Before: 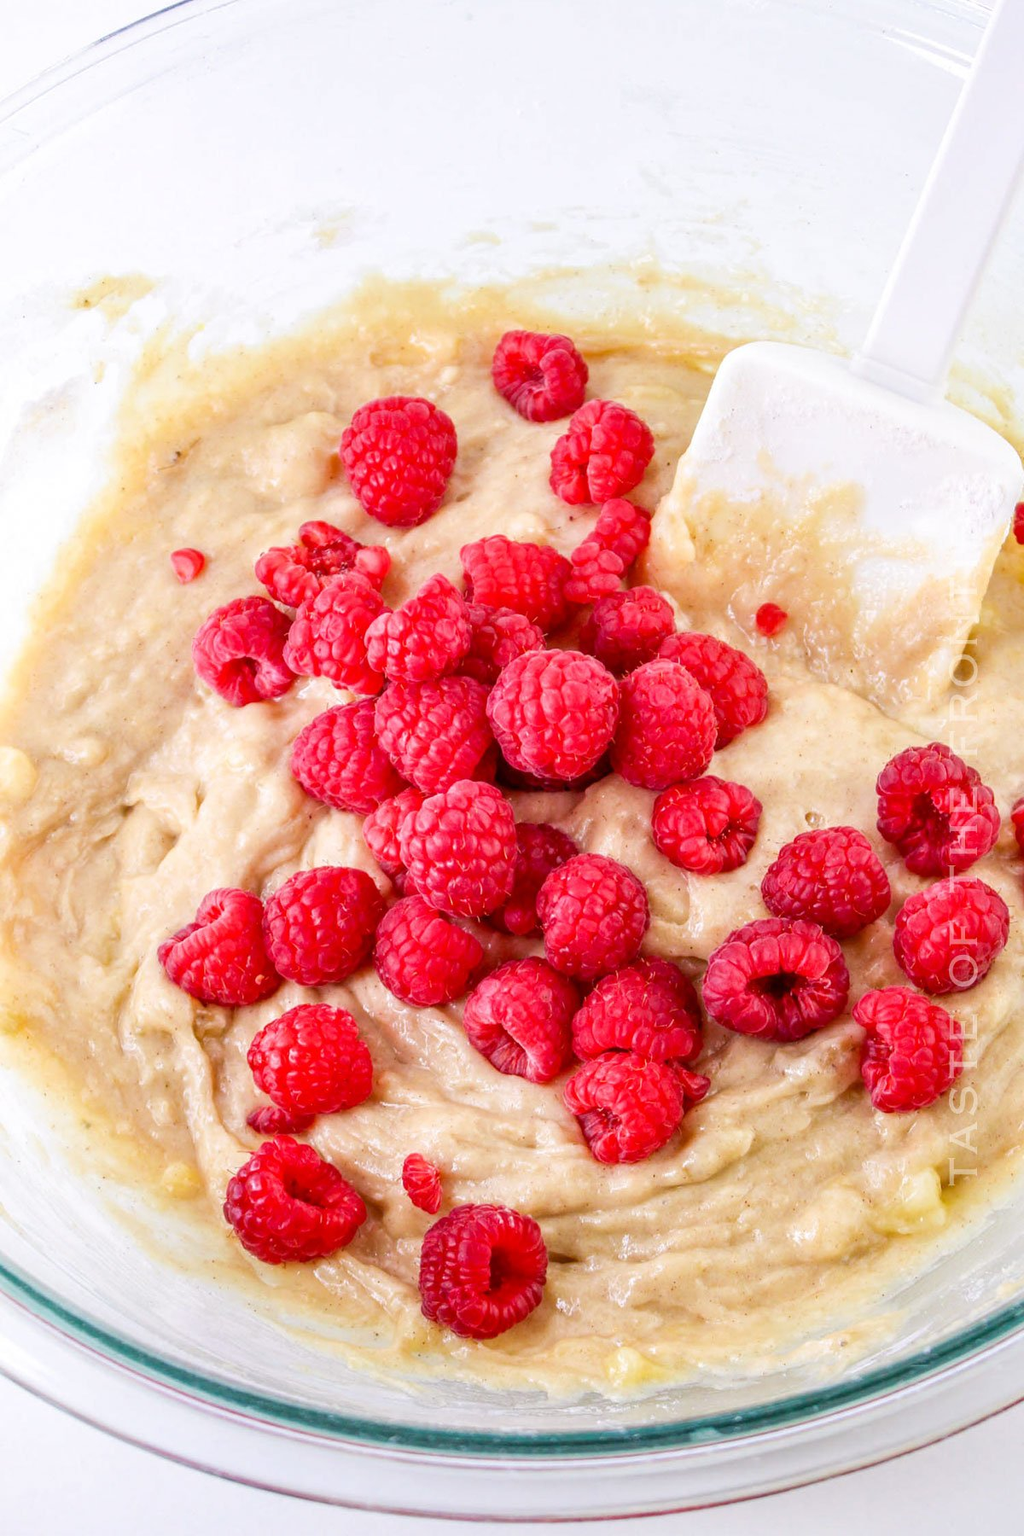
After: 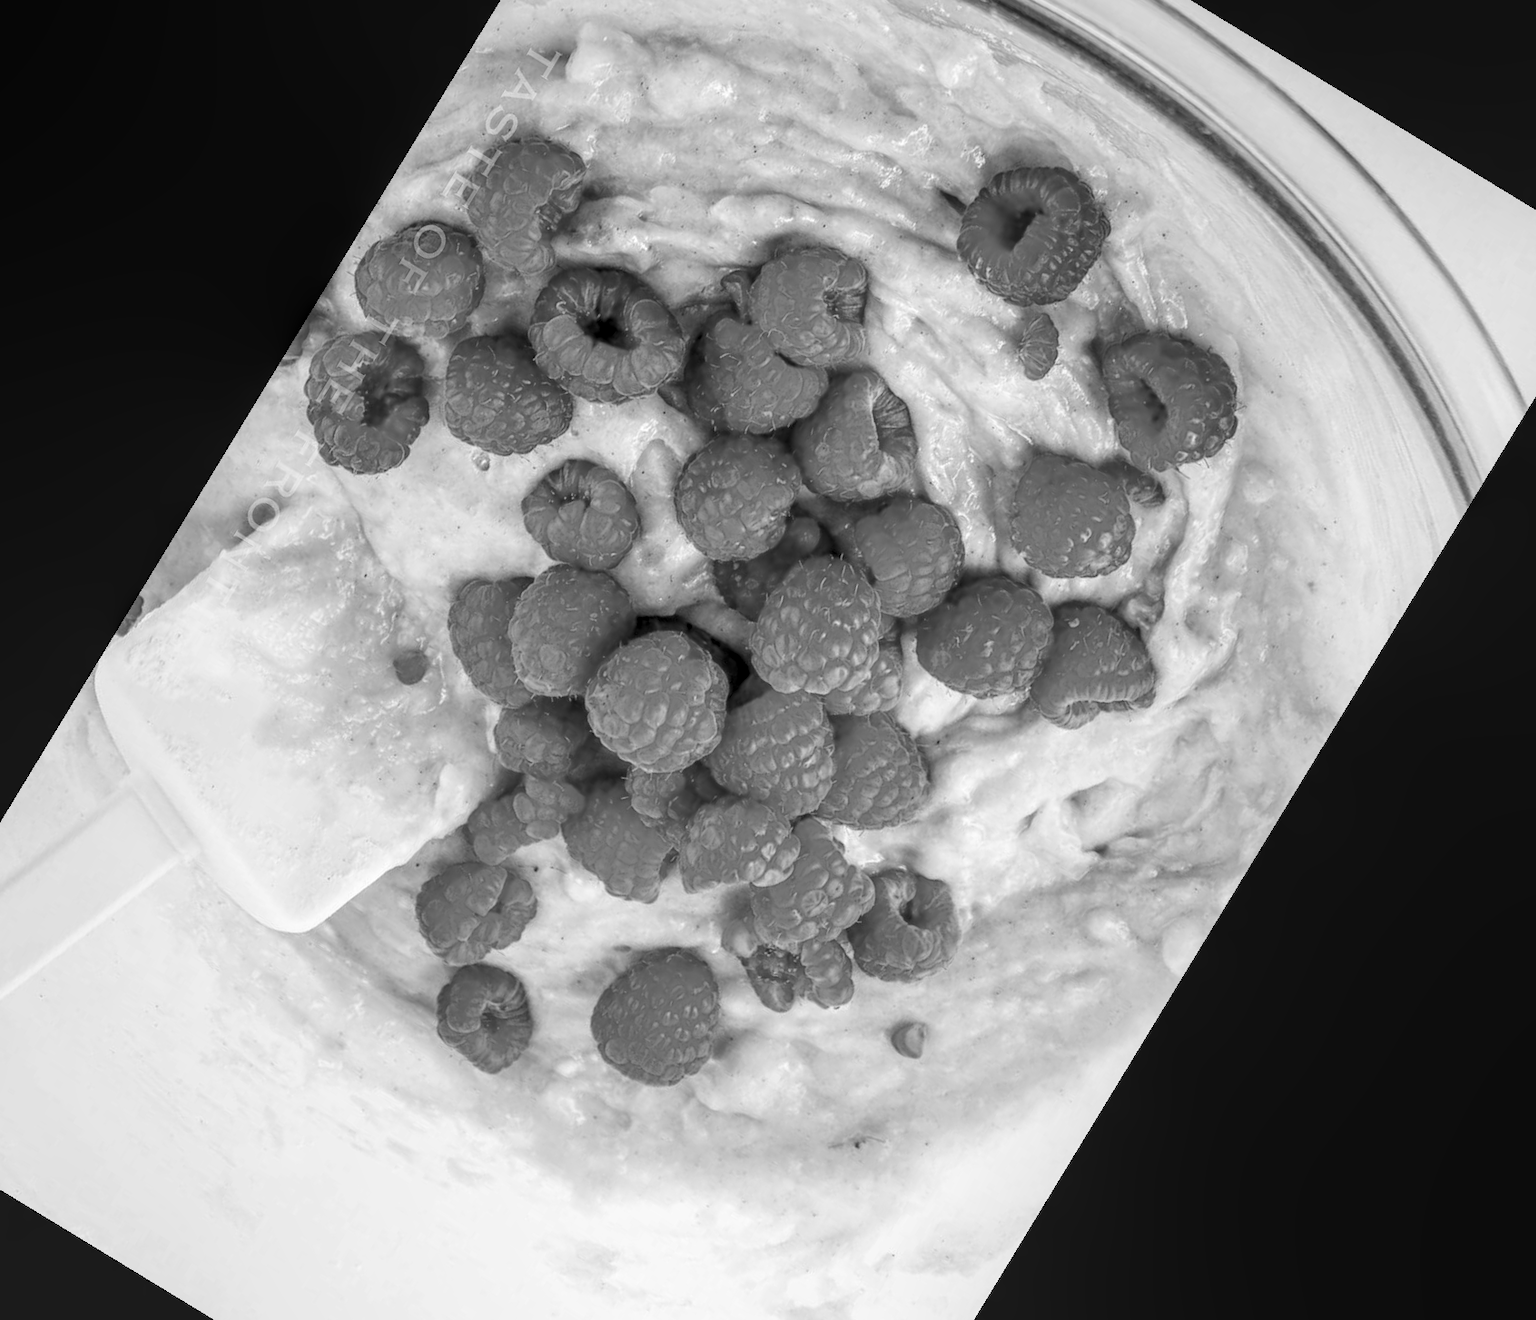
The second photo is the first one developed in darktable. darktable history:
crop and rotate: angle 148.68°, left 9.111%, top 15.603%, right 4.588%, bottom 17.041%
local contrast: on, module defaults
monochrome: on, module defaults
